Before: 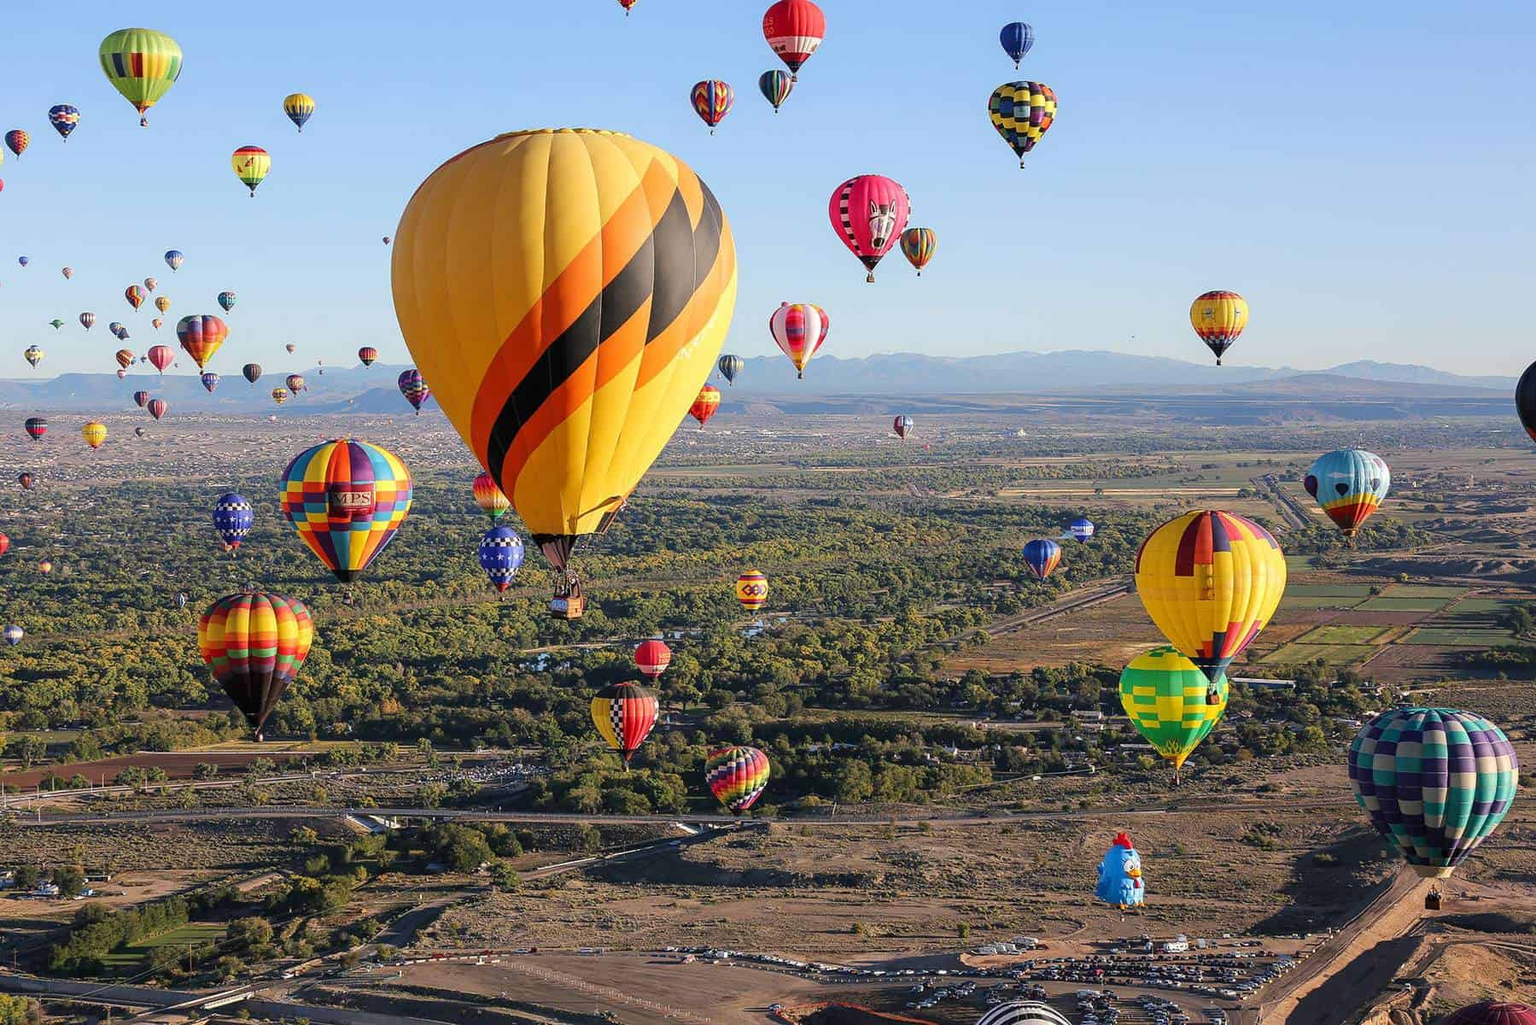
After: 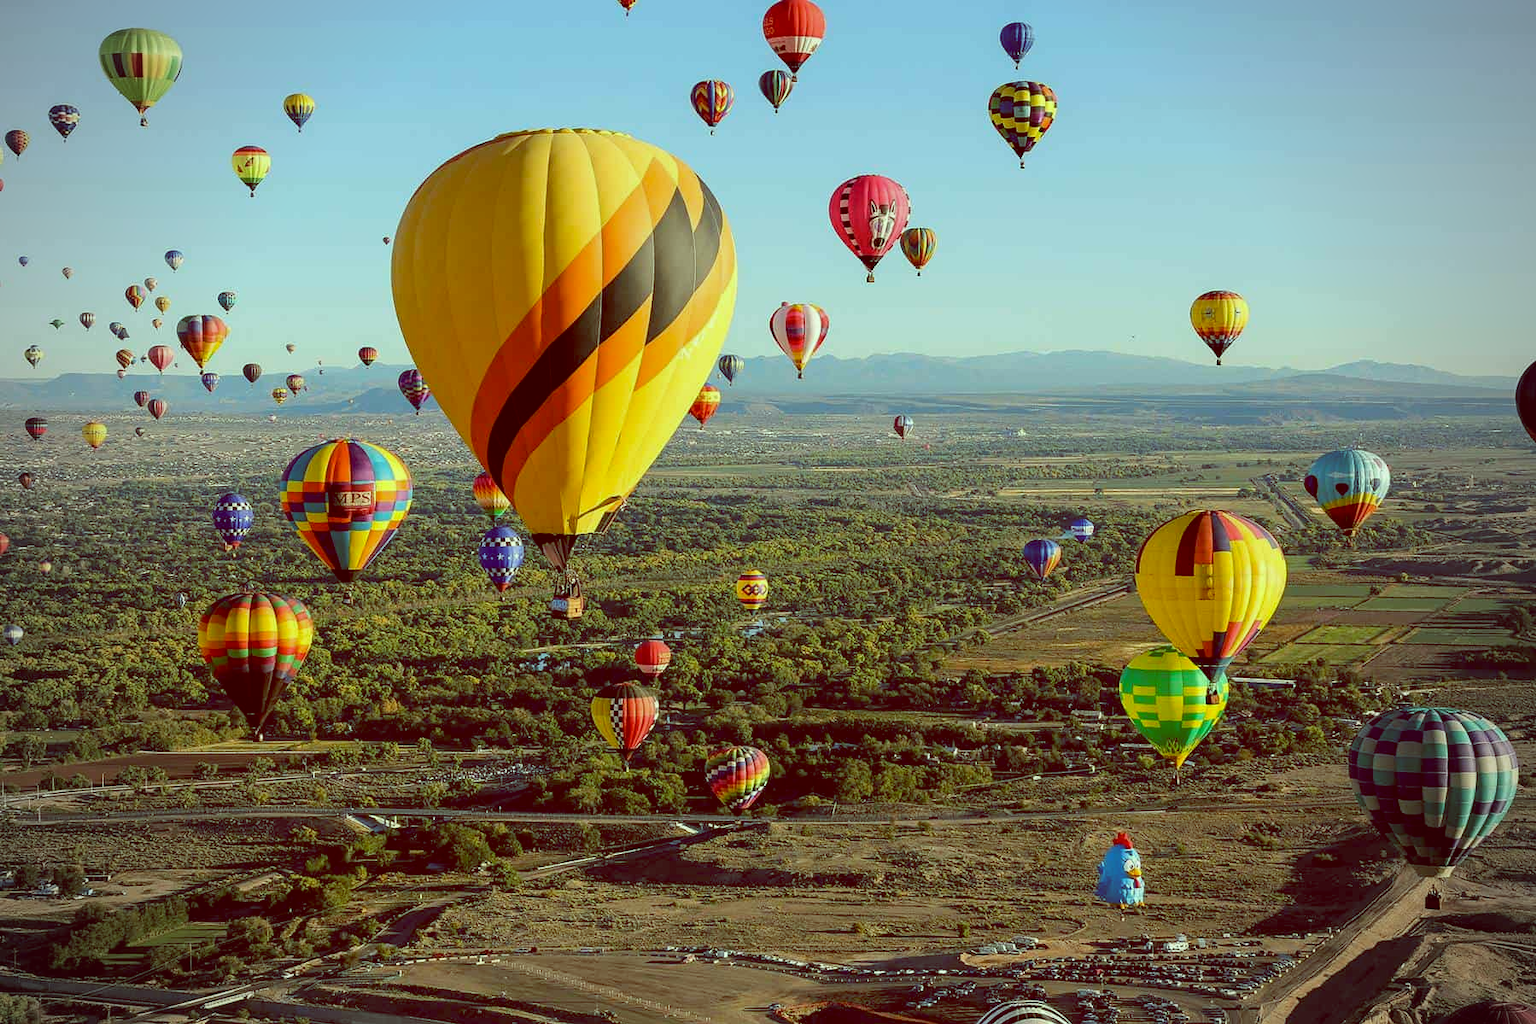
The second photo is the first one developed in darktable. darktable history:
color balance: lift [1, 1.015, 0.987, 0.985], gamma [1, 0.959, 1.042, 0.958], gain [0.927, 0.938, 1.072, 0.928], contrast 1.5%
vignetting: fall-off start 74.49%, fall-off radius 65.9%, brightness -0.628, saturation -0.68
